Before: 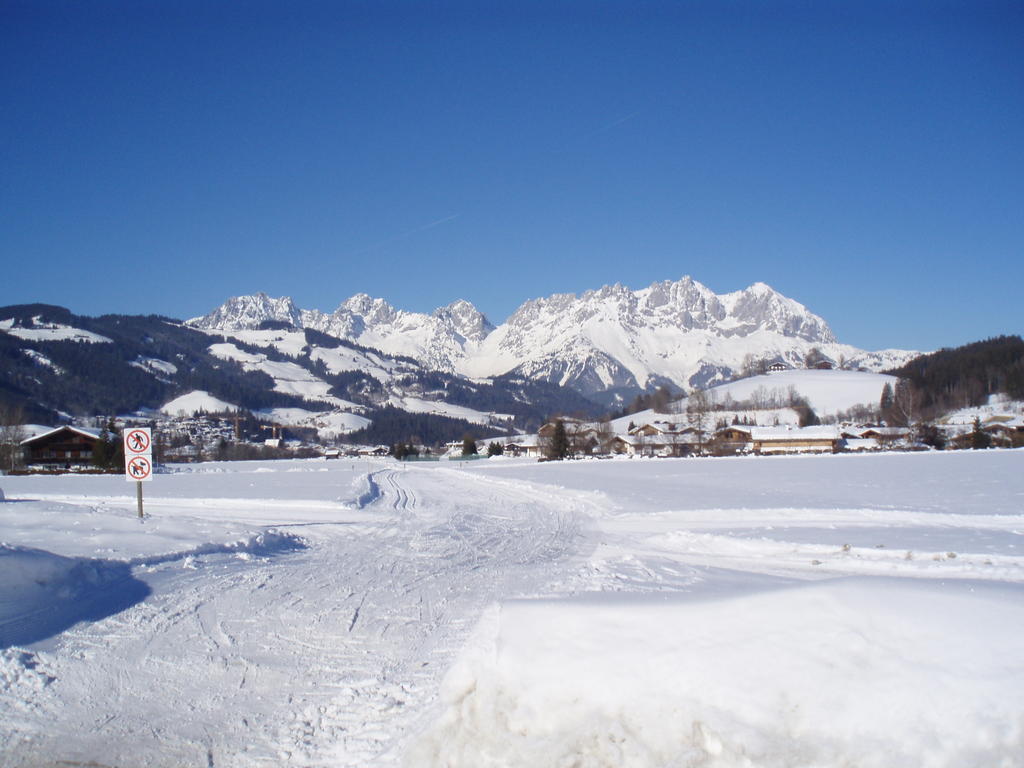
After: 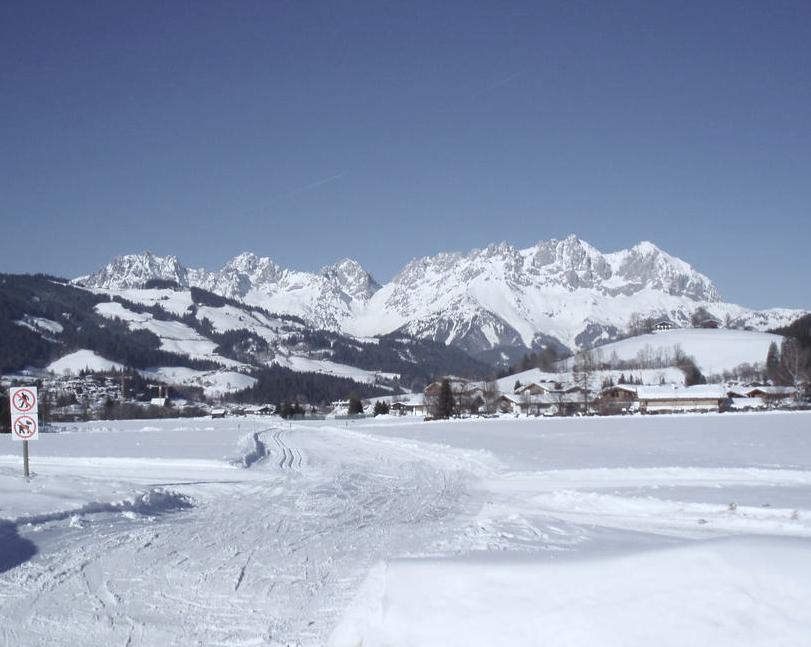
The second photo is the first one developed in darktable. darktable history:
rotate and perspective: crop left 0, crop top 0
crop: left 11.225%, top 5.381%, right 9.565%, bottom 10.314%
color zones: curves: ch0 [(0, 0.6) (0.129, 0.508) (0.193, 0.483) (0.429, 0.5) (0.571, 0.5) (0.714, 0.5) (0.857, 0.5) (1, 0.6)]; ch1 [(0, 0.481) (0.112, 0.245) (0.213, 0.223) (0.429, 0.233) (0.571, 0.231) (0.683, 0.242) (0.857, 0.296) (1, 0.481)]
color calibration: illuminant custom, x 0.368, y 0.373, temperature 4330.32 K
